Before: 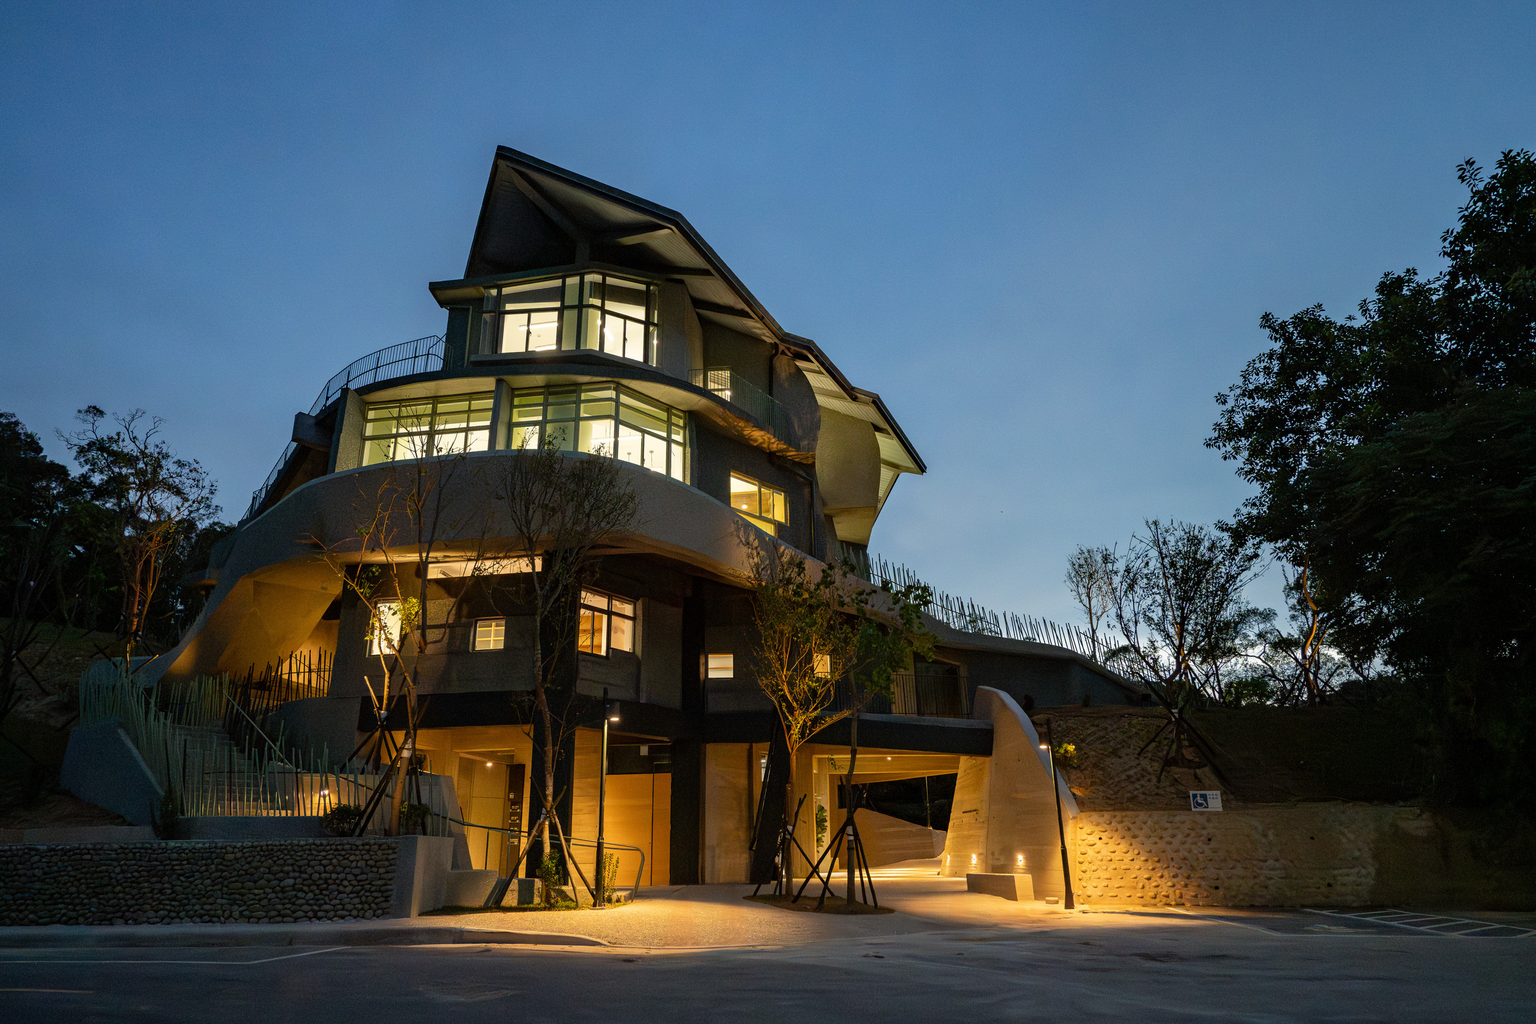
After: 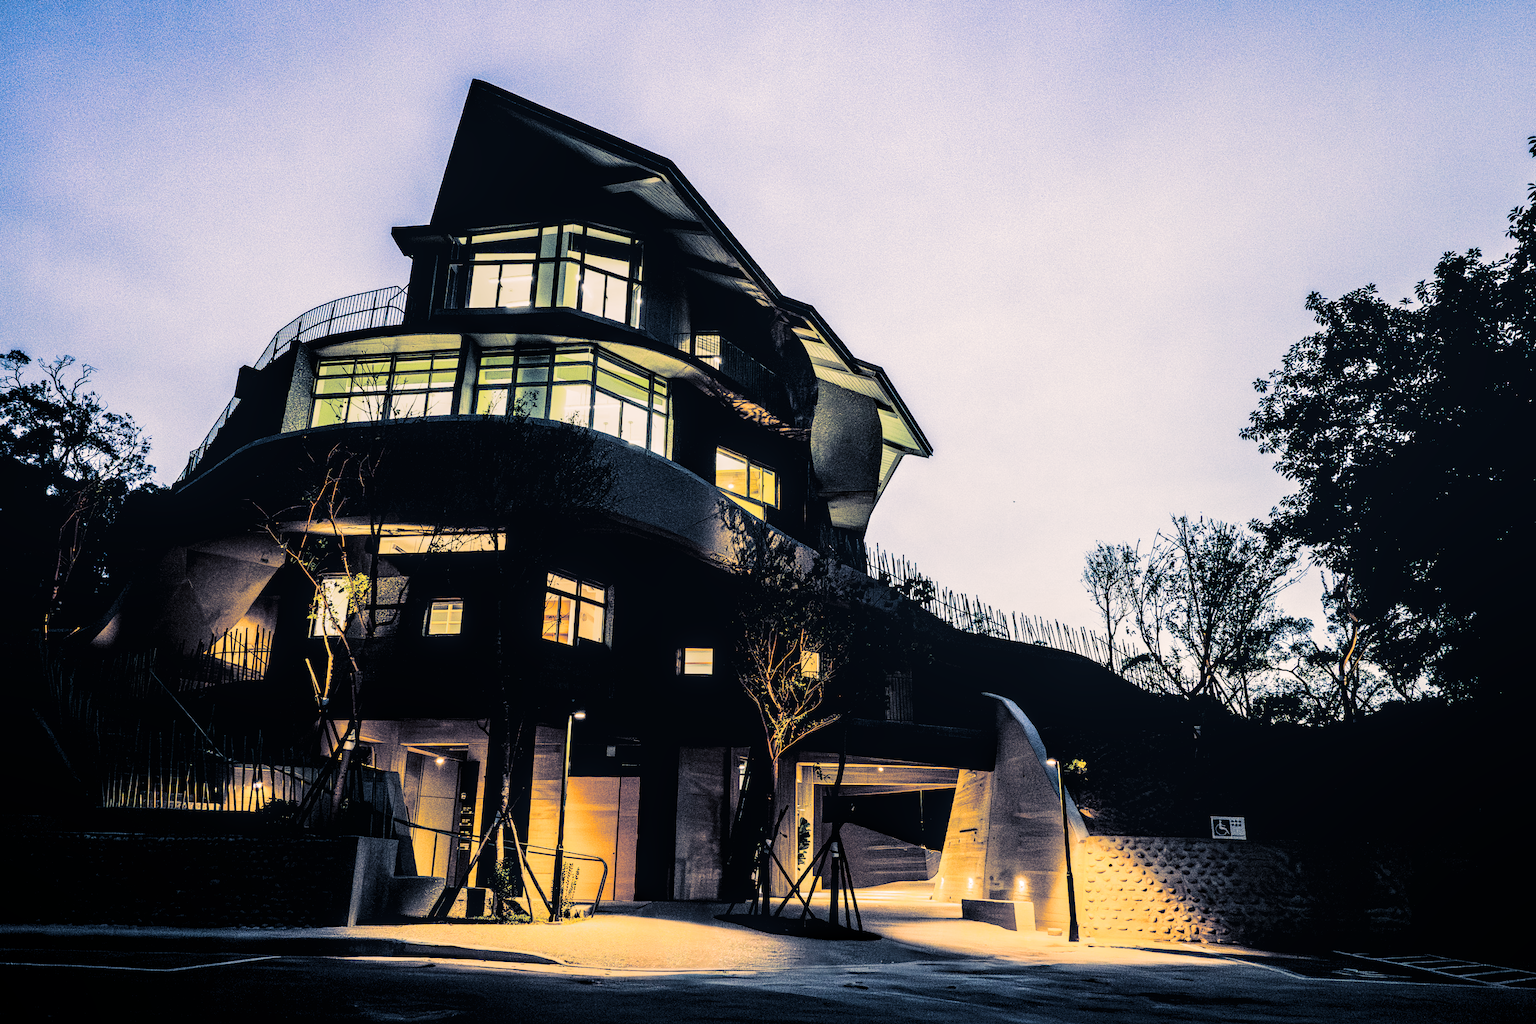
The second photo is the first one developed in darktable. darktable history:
local contrast: on, module defaults
white balance: red 0.925, blue 1.046
contrast brightness saturation: contrast 0.28
crop and rotate: angle -1.96°, left 3.097%, top 4.154%, right 1.586%, bottom 0.529%
rgb levels: levels [[0.029, 0.461, 0.922], [0, 0.5, 1], [0, 0.5, 1]]
split-toning: shadows › hue 226.8°, shadows › saturation 0.56, highlights › hue 28.8°, balance -40, compress 0%
base curve: curves: ch0 [(0, 0) (0.028, 0.03) (0.121, 0.232) (0.46, 0.748) (0.859, 0.968) (1, 1)]
